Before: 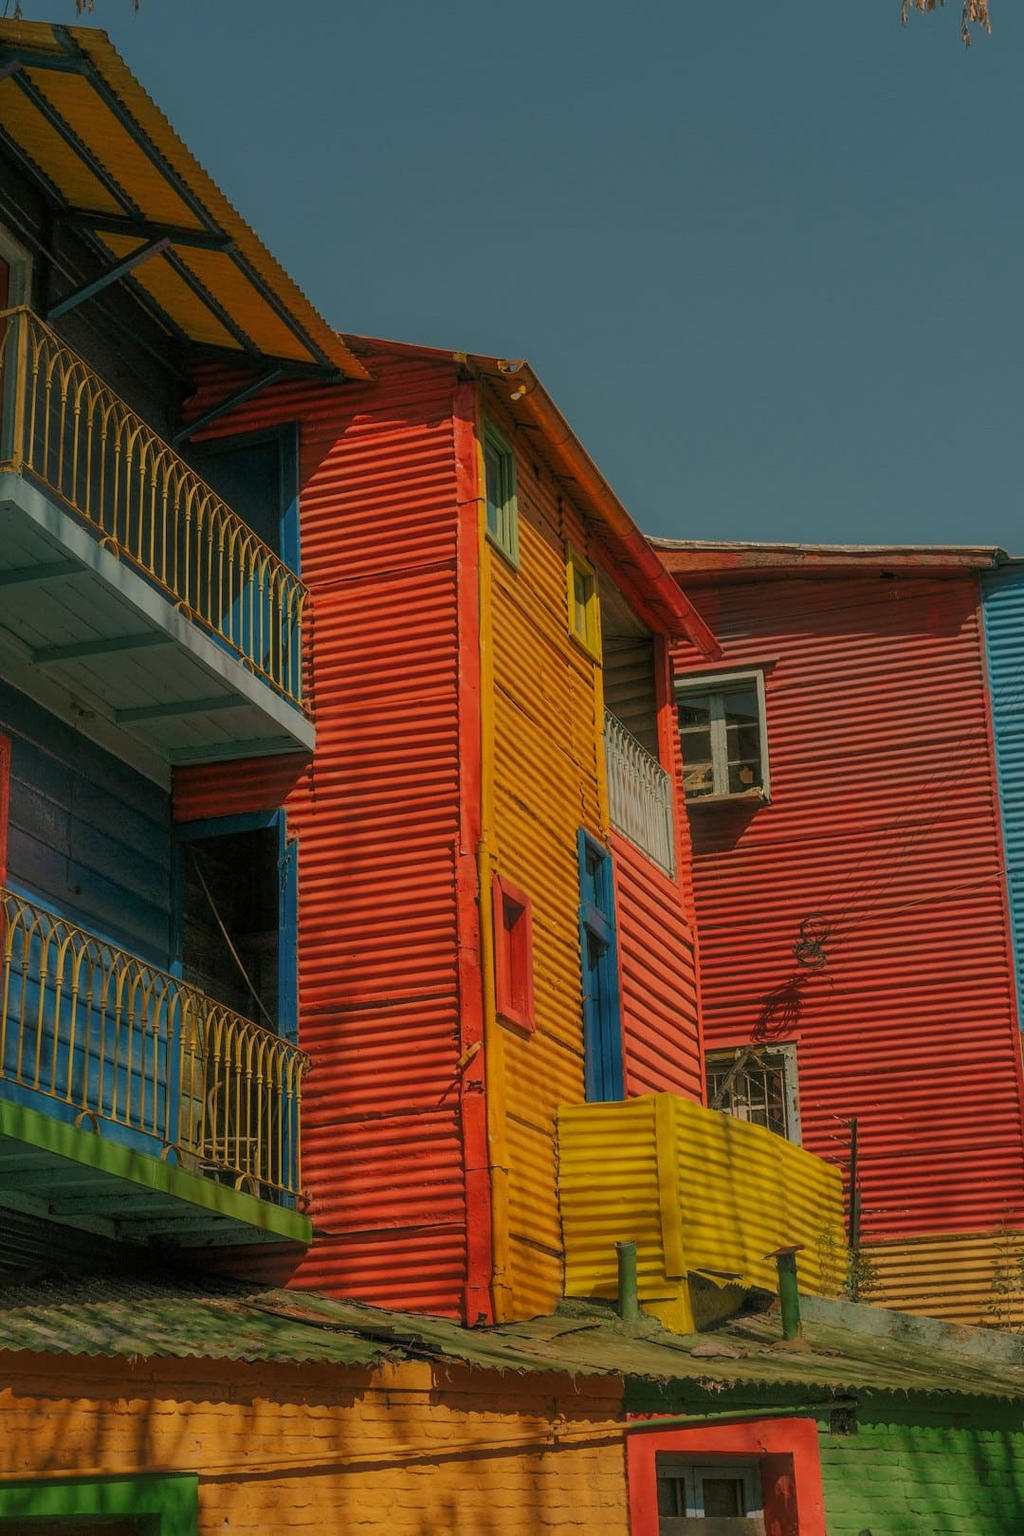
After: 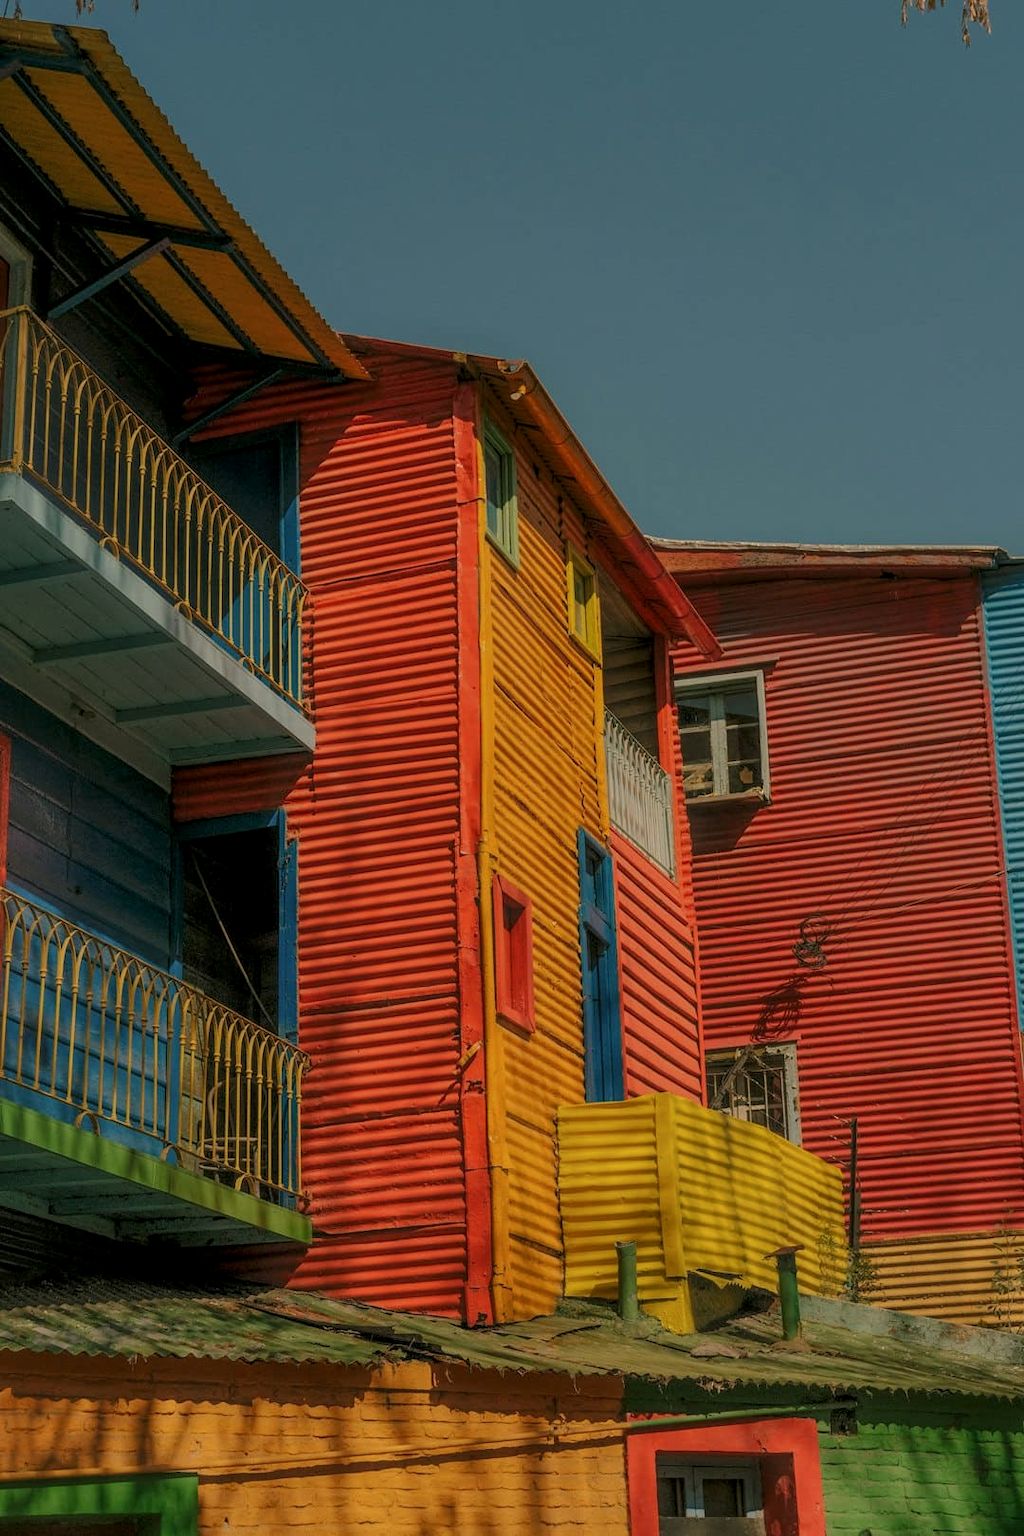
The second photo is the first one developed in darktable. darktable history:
local contrast: on, module defaults
tone equalizer: -8 EV 0.06 EV, smoothing diameter 25%, edges refinement/feathering 10, preserve details guided filter
